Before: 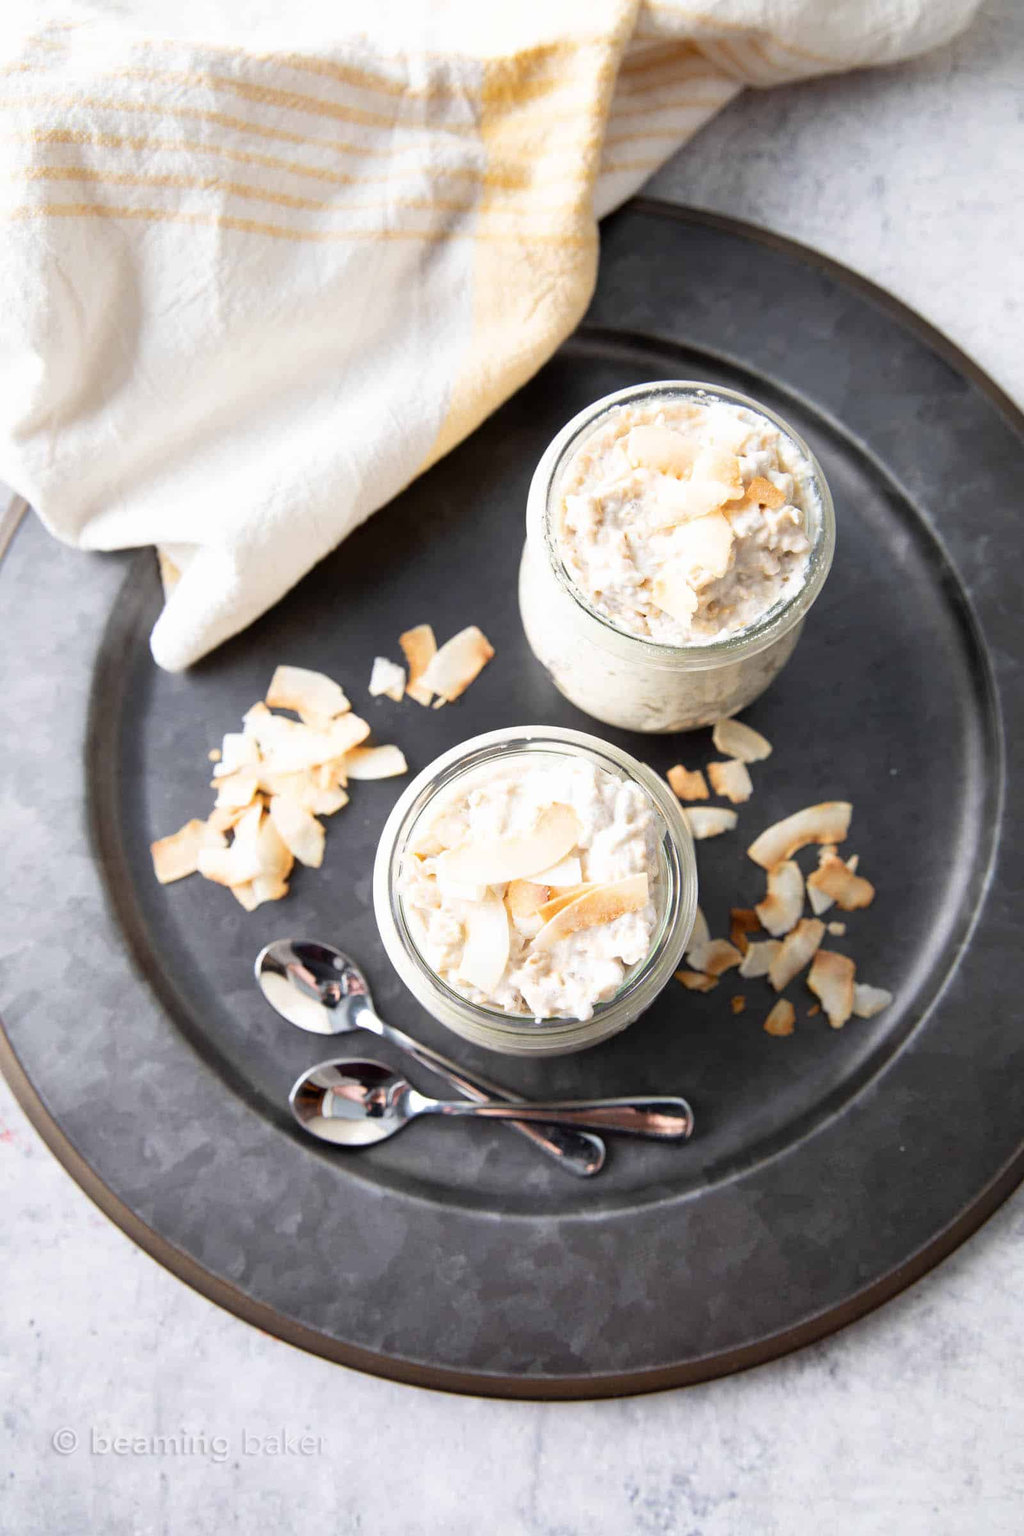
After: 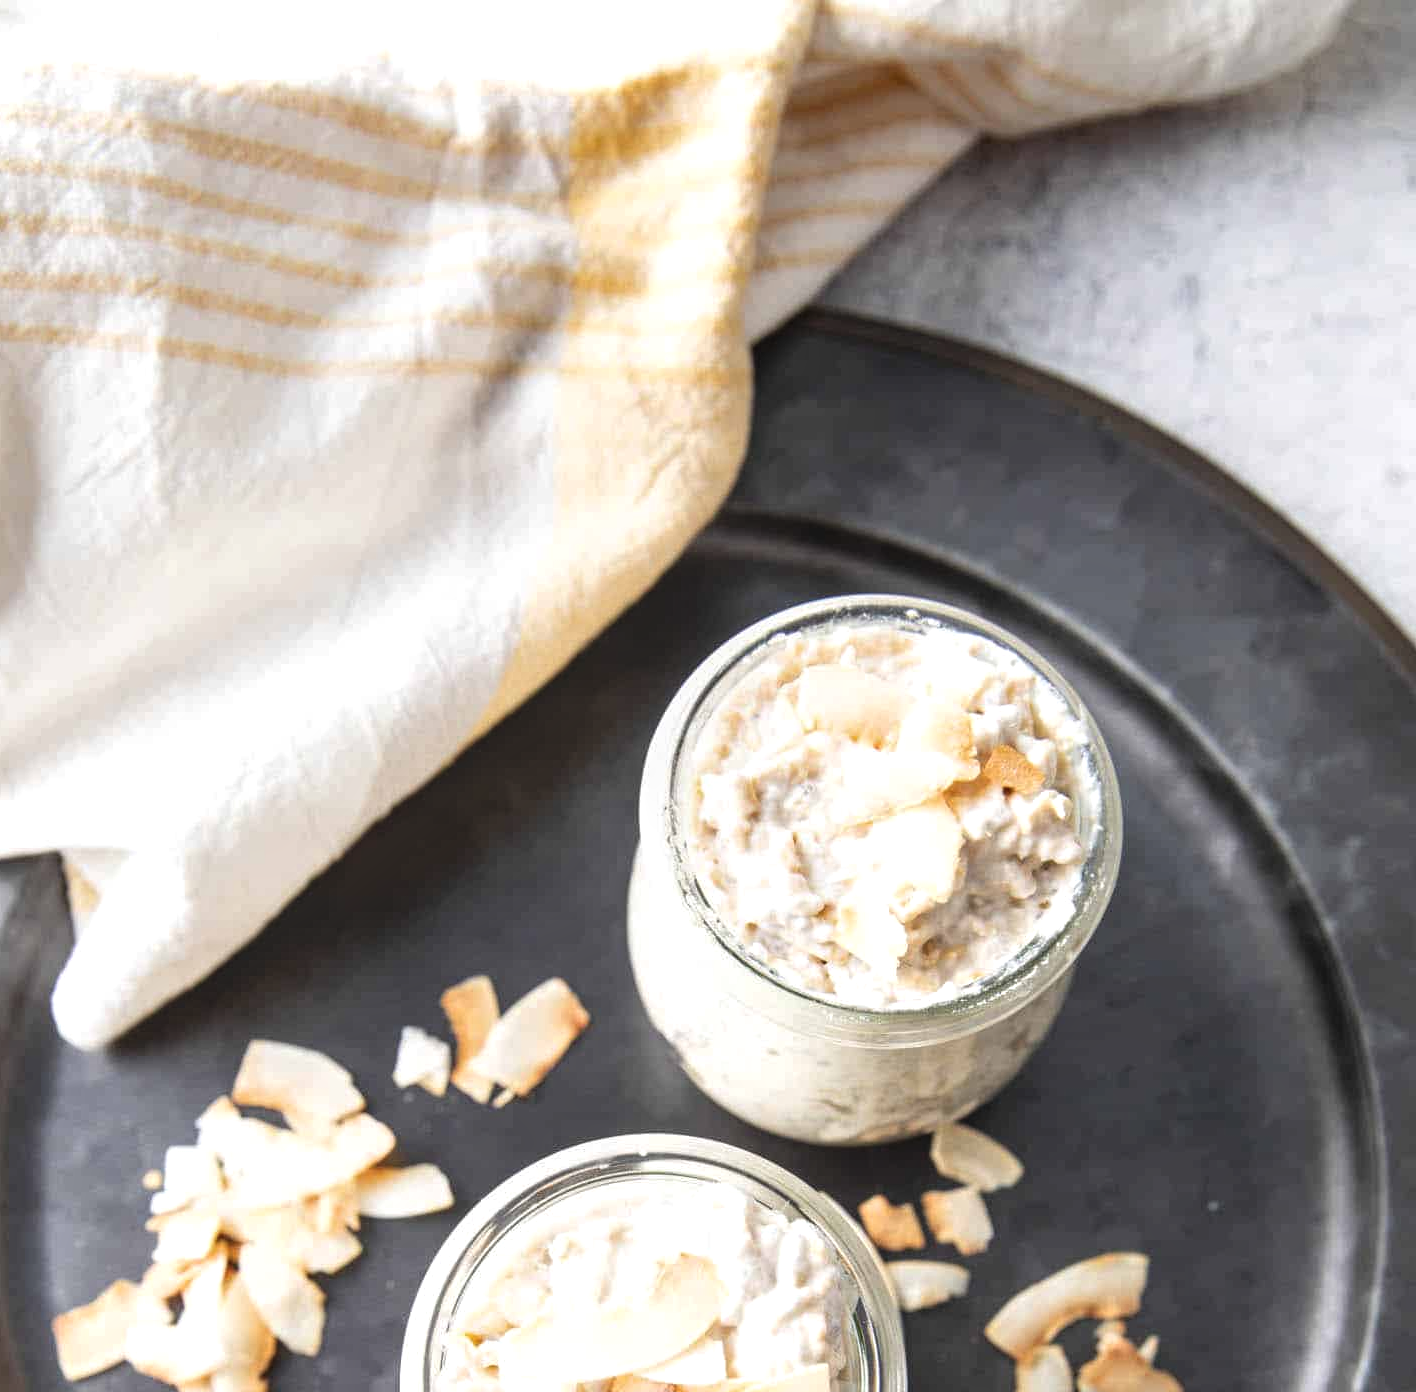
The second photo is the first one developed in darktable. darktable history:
crop and rotate: left 11.483%, bottom 41.988%
exposure: black level correction -0.008, exposure 0.071 EV, compensate exposure bias true, compensate highlight preservation false
local contrast: detail 138%
